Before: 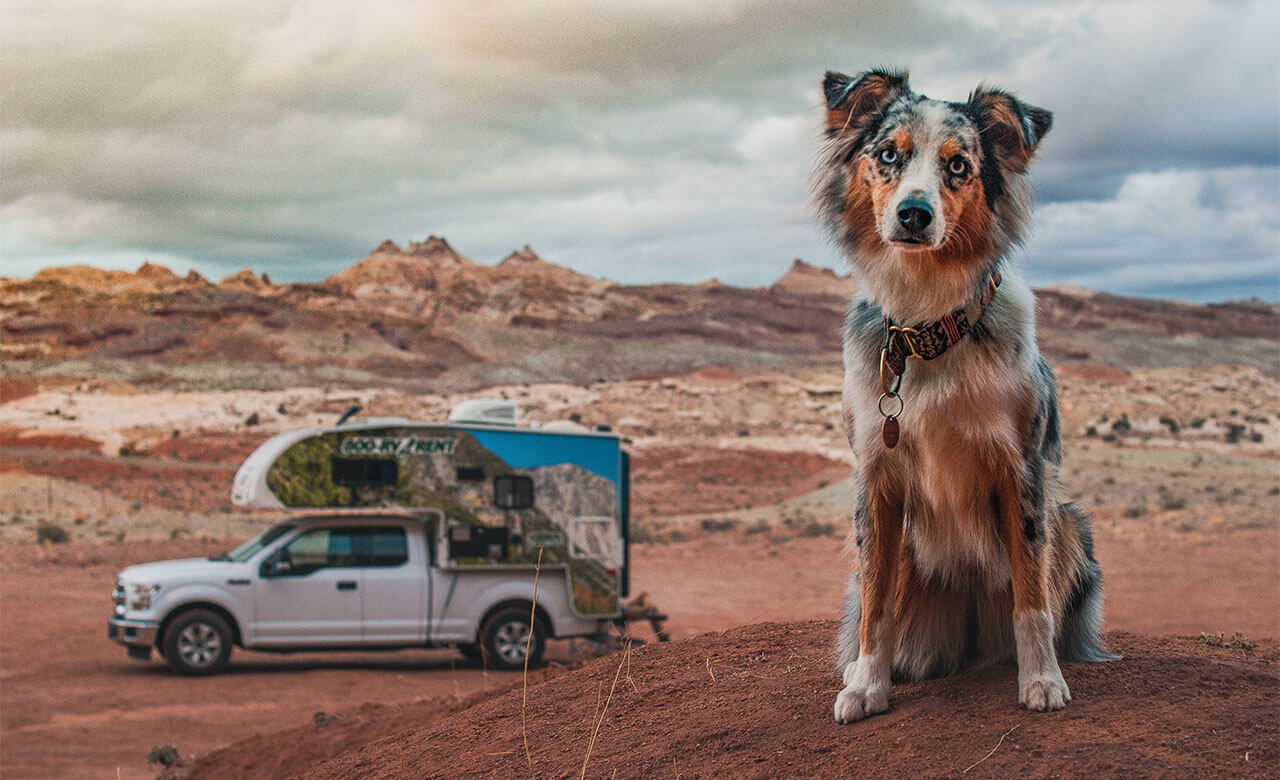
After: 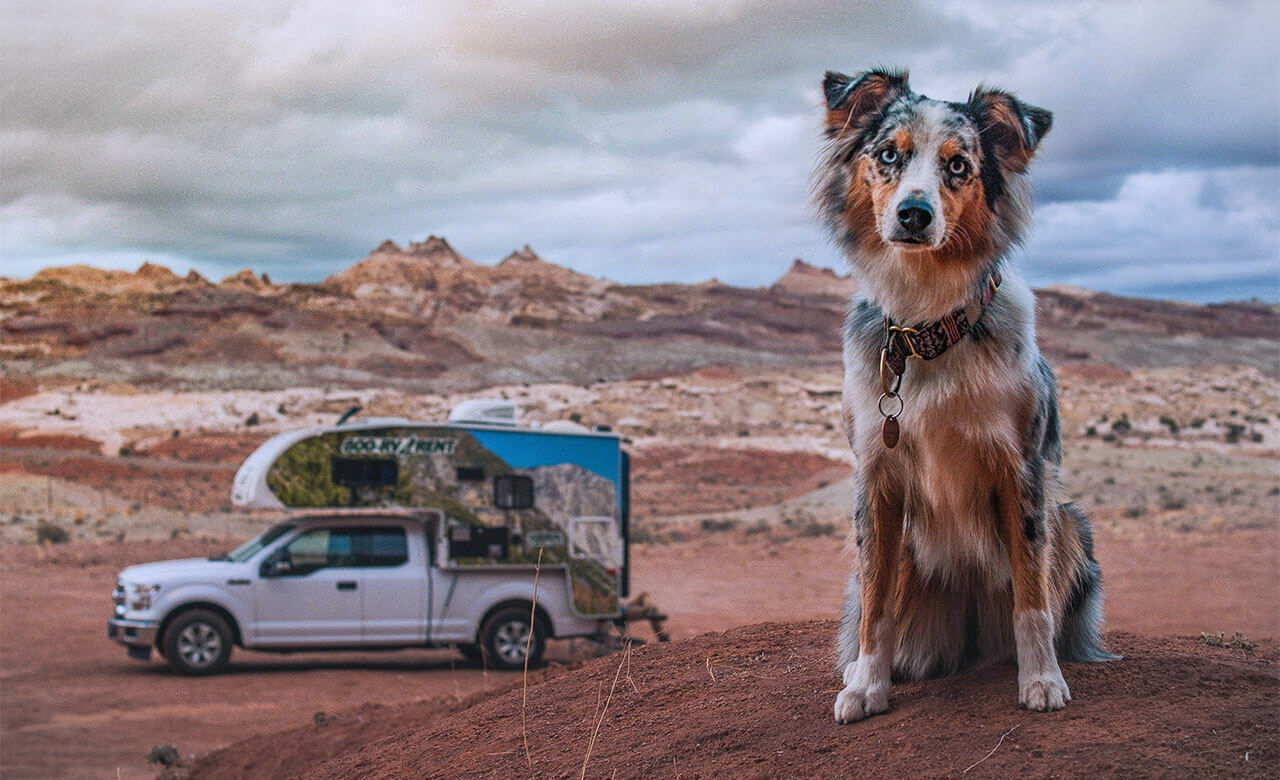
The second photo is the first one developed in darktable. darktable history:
white balance: red 0.967, blue 1.119, emerald 0.756
vignetting: fall-off start 100%, brightness -0.282, width/height ratio 1.31
